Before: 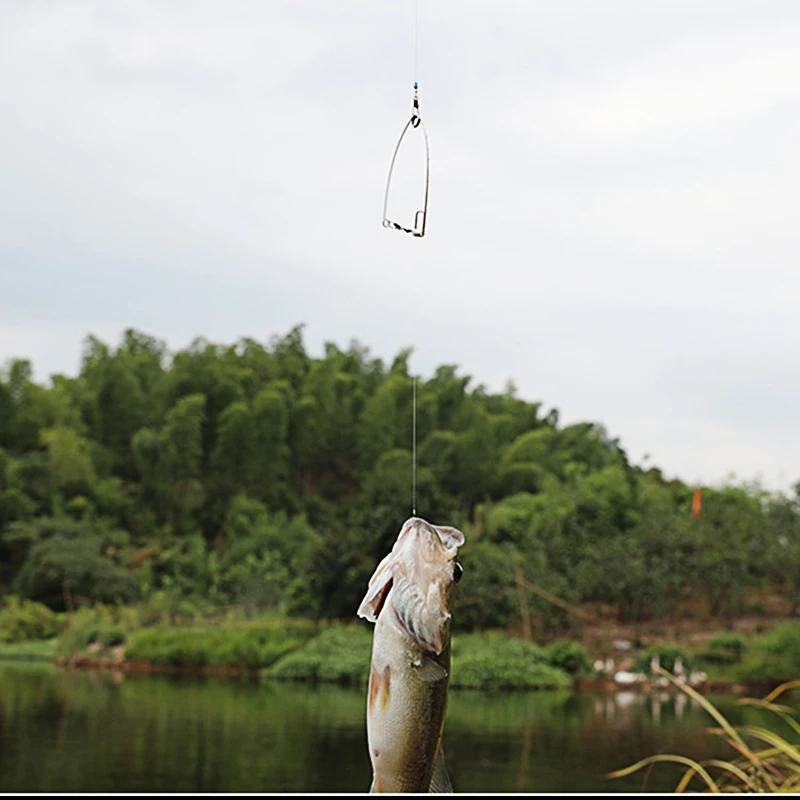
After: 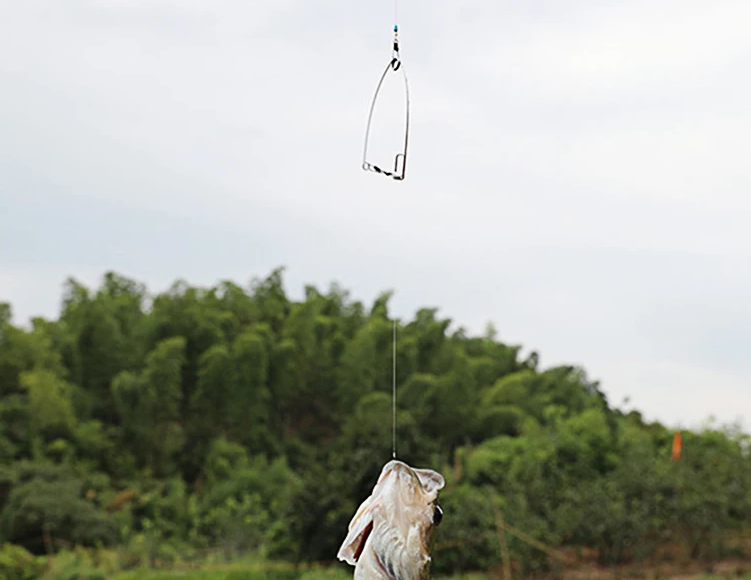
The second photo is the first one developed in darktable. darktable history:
crop: left 2.572%, top 7.24%, right 3.477%, bottom 20.233%
